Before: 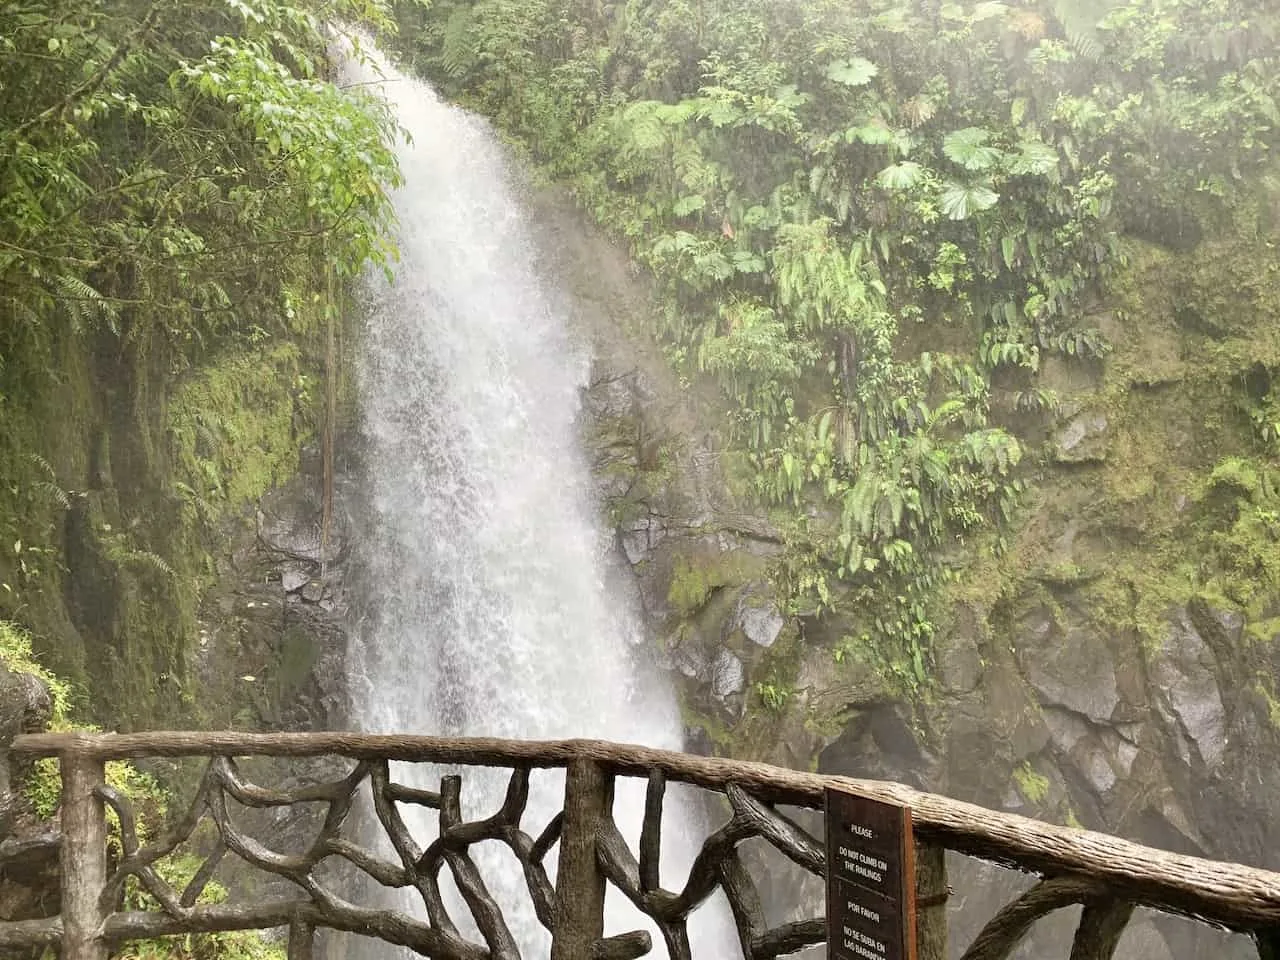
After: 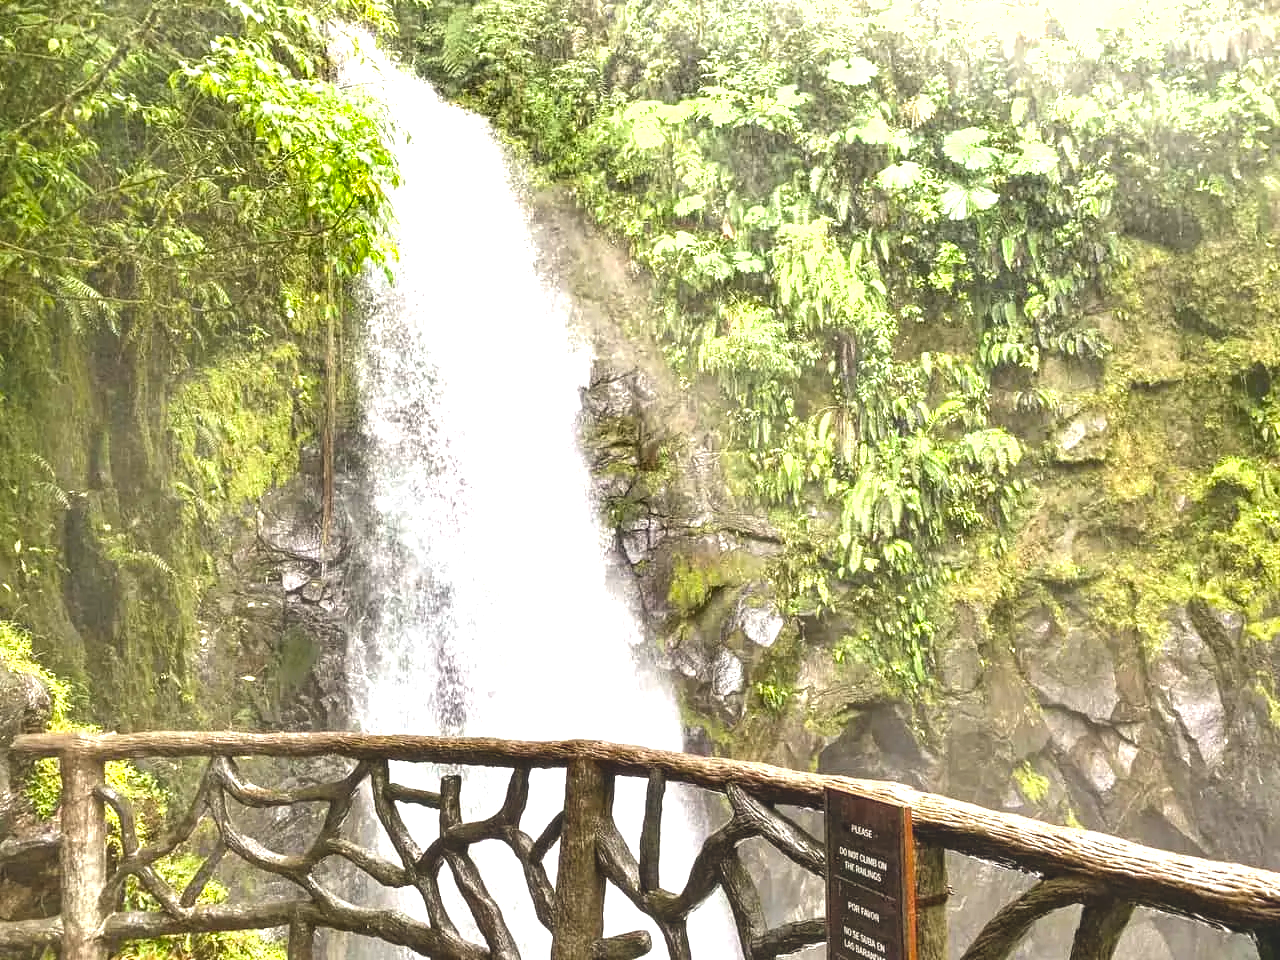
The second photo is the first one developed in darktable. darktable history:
color balance rgb: global offset › luminance 1.997%, perceptual saturation grading › global saturation 25.836%, global vibrance 20%
shadows and highlights: shadows 22.75, highlights -48.71, soften with gaussian
exposure: black level correction 0.001, exposure 0.964 EV, compensate highlight preservation false
local contrast: on, module defaults
